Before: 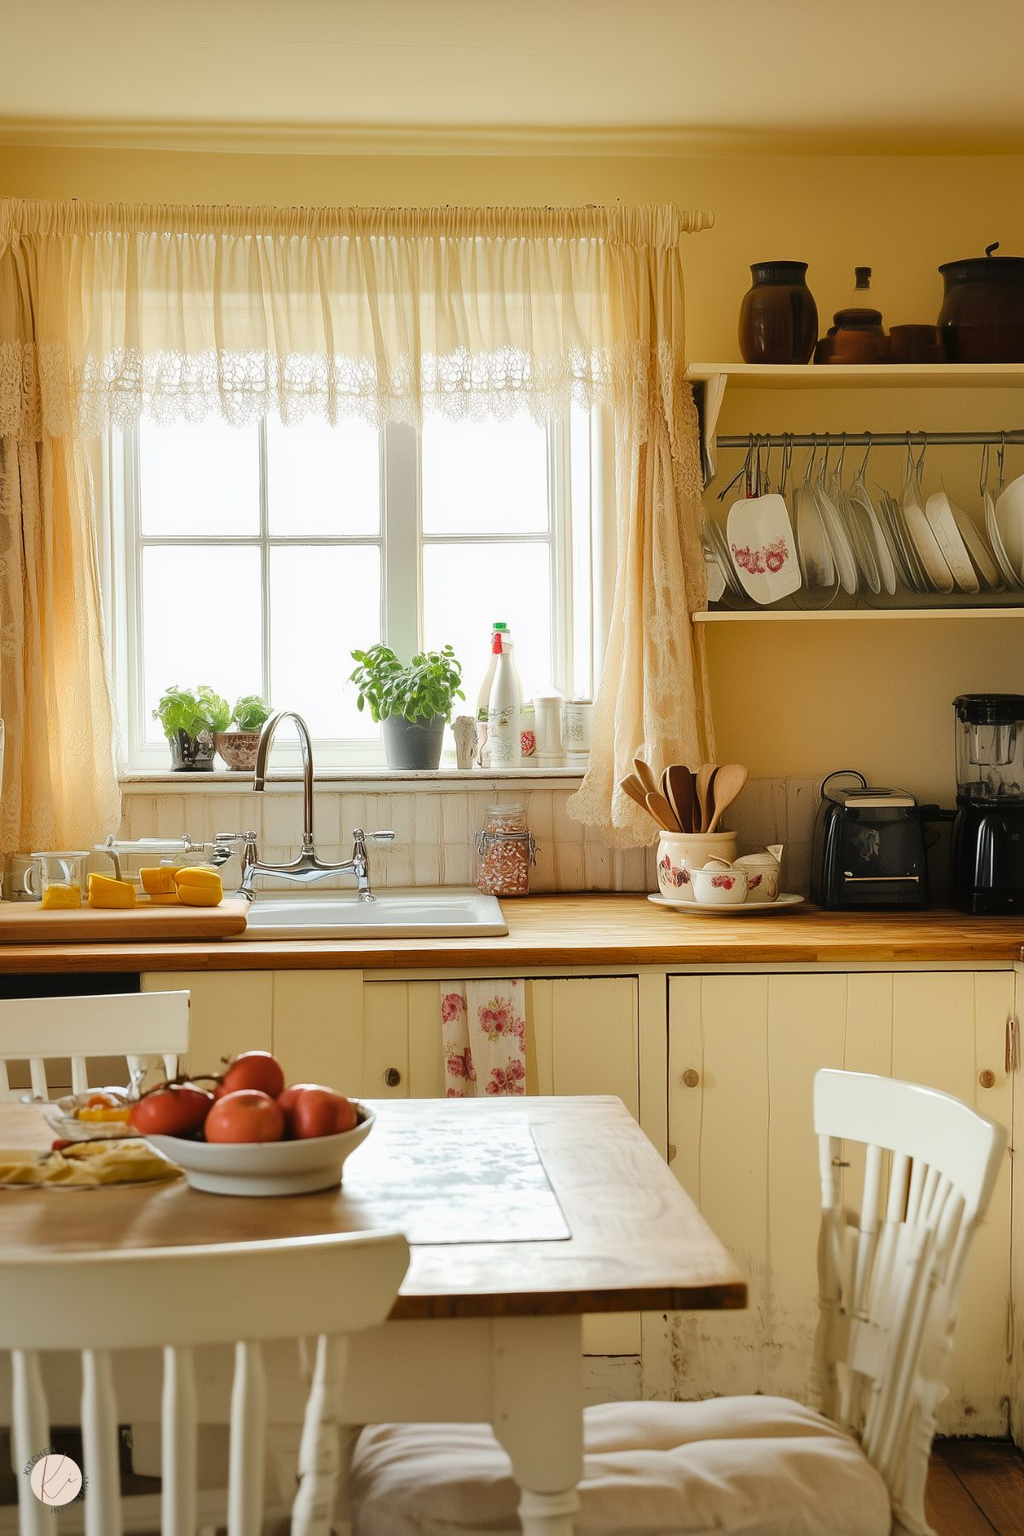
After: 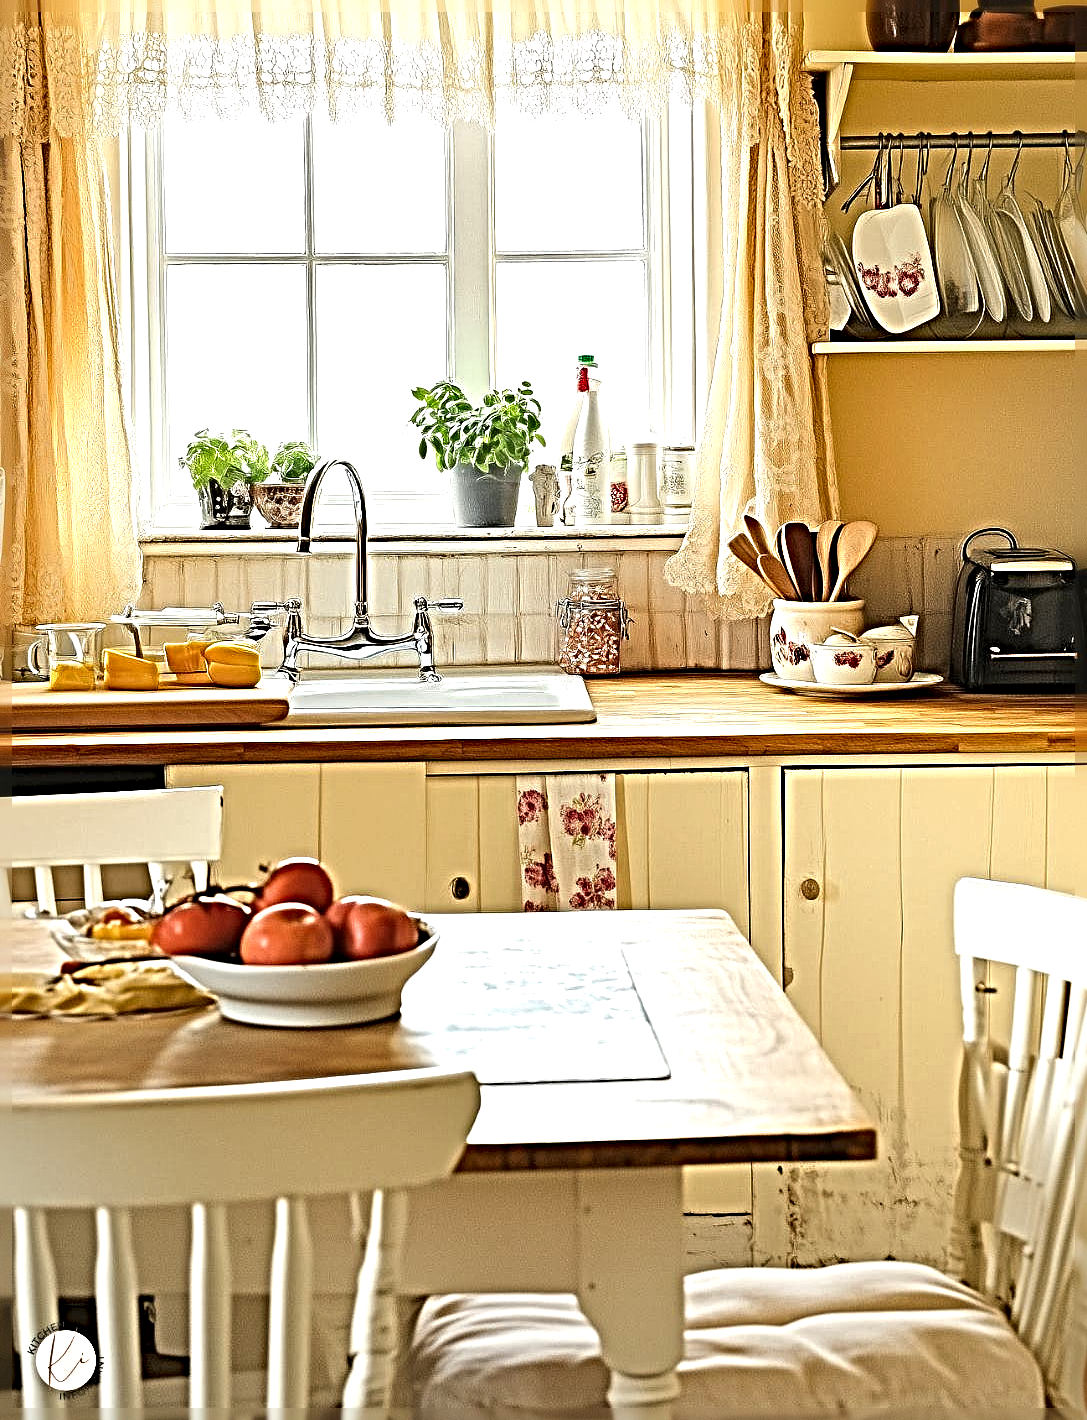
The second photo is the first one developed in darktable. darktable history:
exposure: exposure 0.64 EV, compensate highlight preservation false
crop: top 20.863%, right 9.44%, bottom 0.251%
sharpen: radius 6.267, amount 1.811, threshold 0.121
